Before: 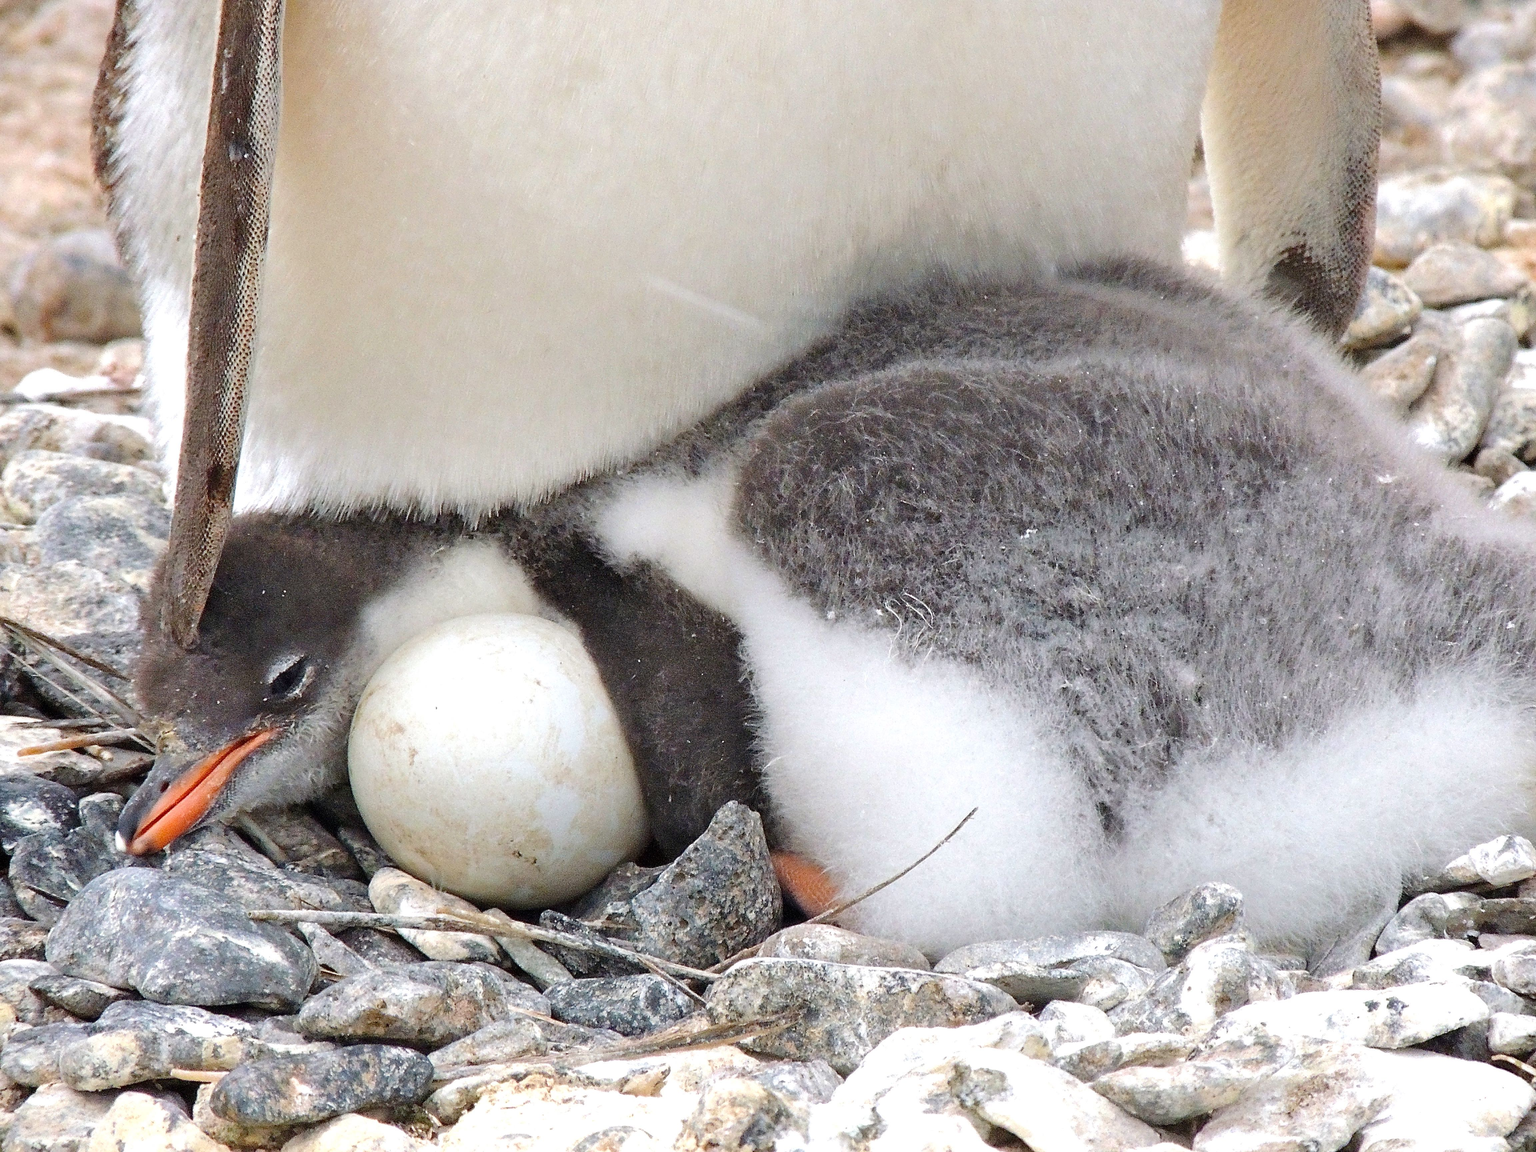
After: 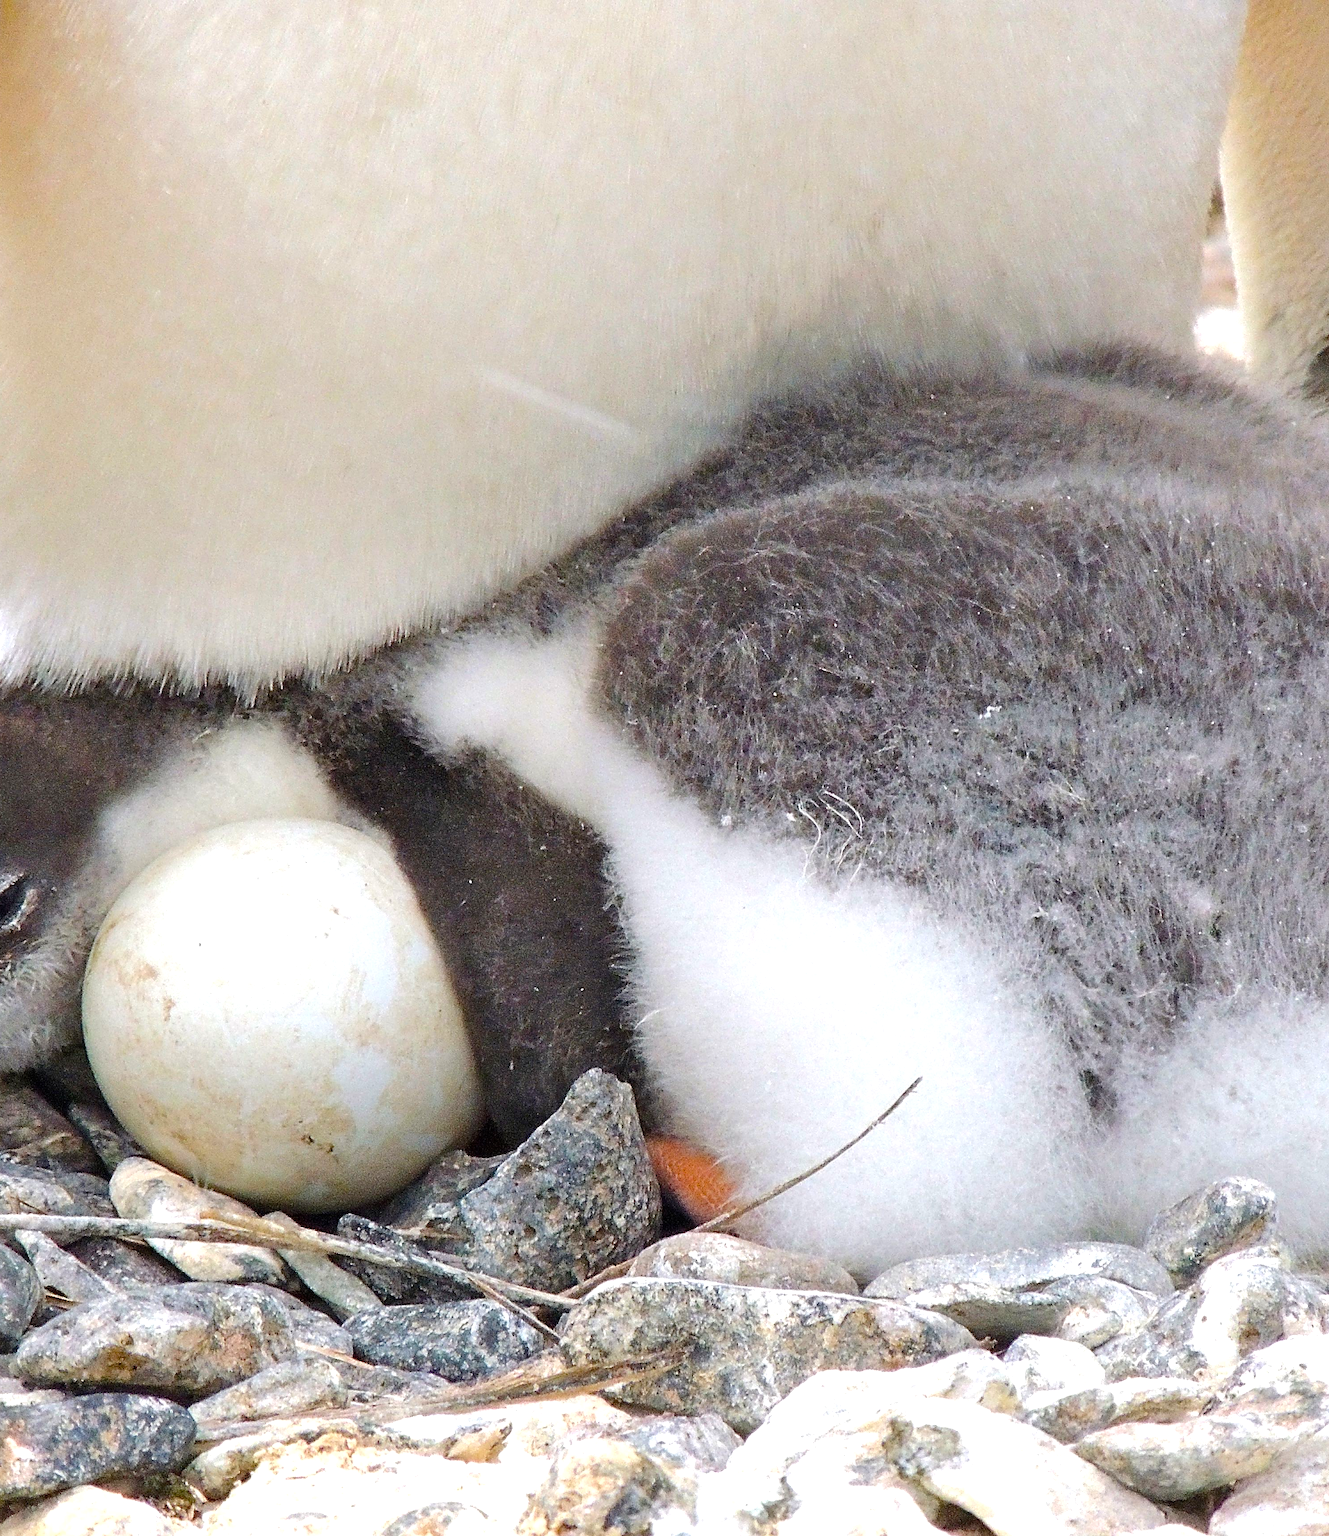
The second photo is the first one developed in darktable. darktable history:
crop and rotate: left 18.669%, right 16.434%
exposure: exposure 0.128 EV, compensate highlight preservation false
color balance rgb: perceptual saturation grading › global saturation 35.669%, global vibrance 0.558%
tone equalizer: edges refinement/feathering 500, mask exposure compensation -1.57 EV, preserve details no
